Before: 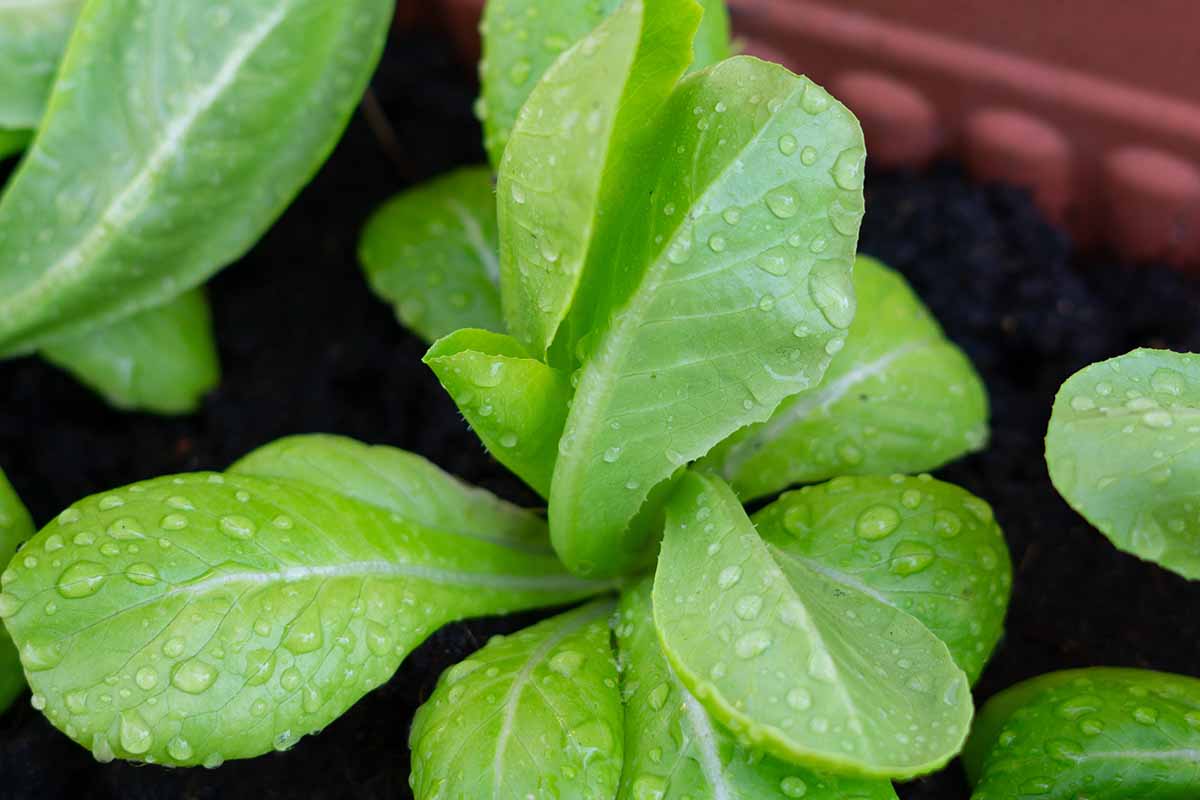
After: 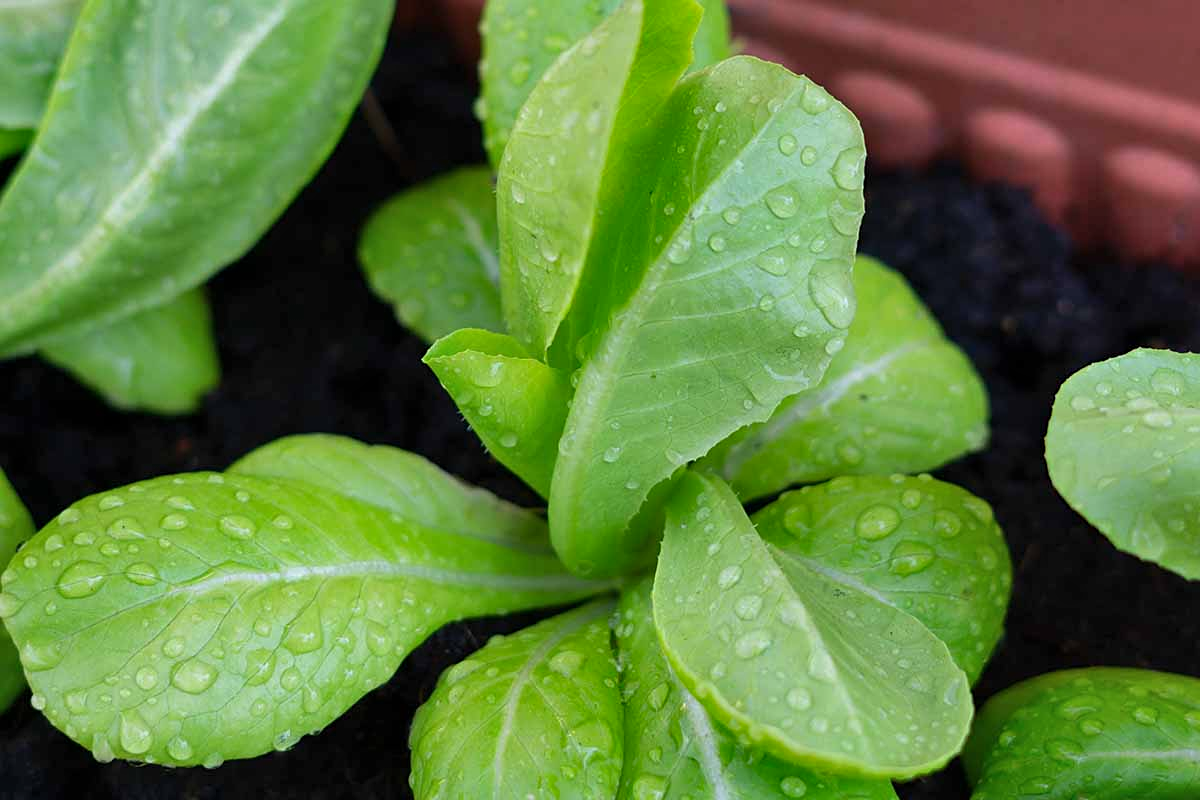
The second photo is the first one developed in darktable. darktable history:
tone equalizer: -8 EV -0.561 EV
sharpen: amount 0.202
shadows and highlights: radius 101.72, shadows 50.36, highlights -65.25, soften with gaussian
